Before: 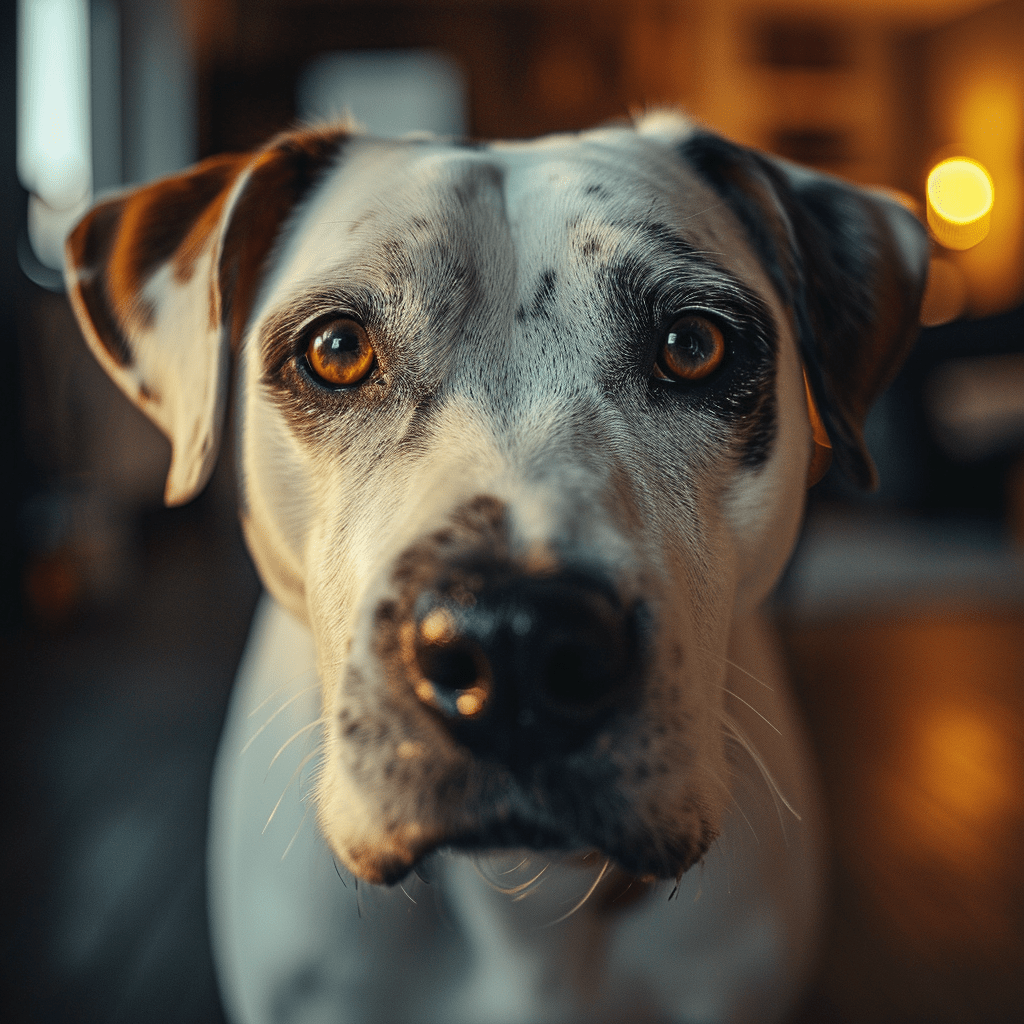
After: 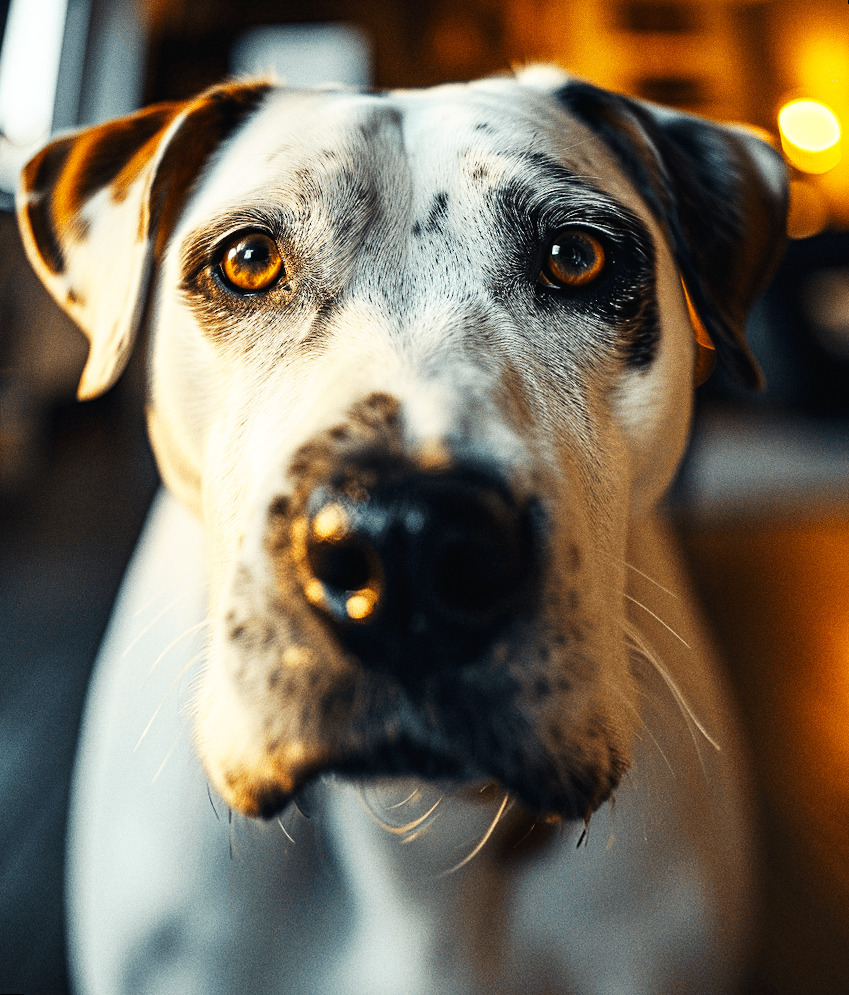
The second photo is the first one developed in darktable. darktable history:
grain: coarseness 0.09 ISO
rotate and perspective: rotation 0.72°, lens shift (vertical) -0.352, lens shift (horizontal) -0.051, crop left 0.152, crop right 0.859, crop top 0.019, crop bottom 0.964
color contrast: green-magenta contrast 0.8, blue-yellow contrast 1.1, unbound 0
base curve: curves: ch0 [(0, 0) (0.007, 0.004) (0.027, 0.03) (0.046, 0.07) (0.207, 0.54) (0.442, 0.872) (0.673, 0.972) (1, 1)], preserve colors none
